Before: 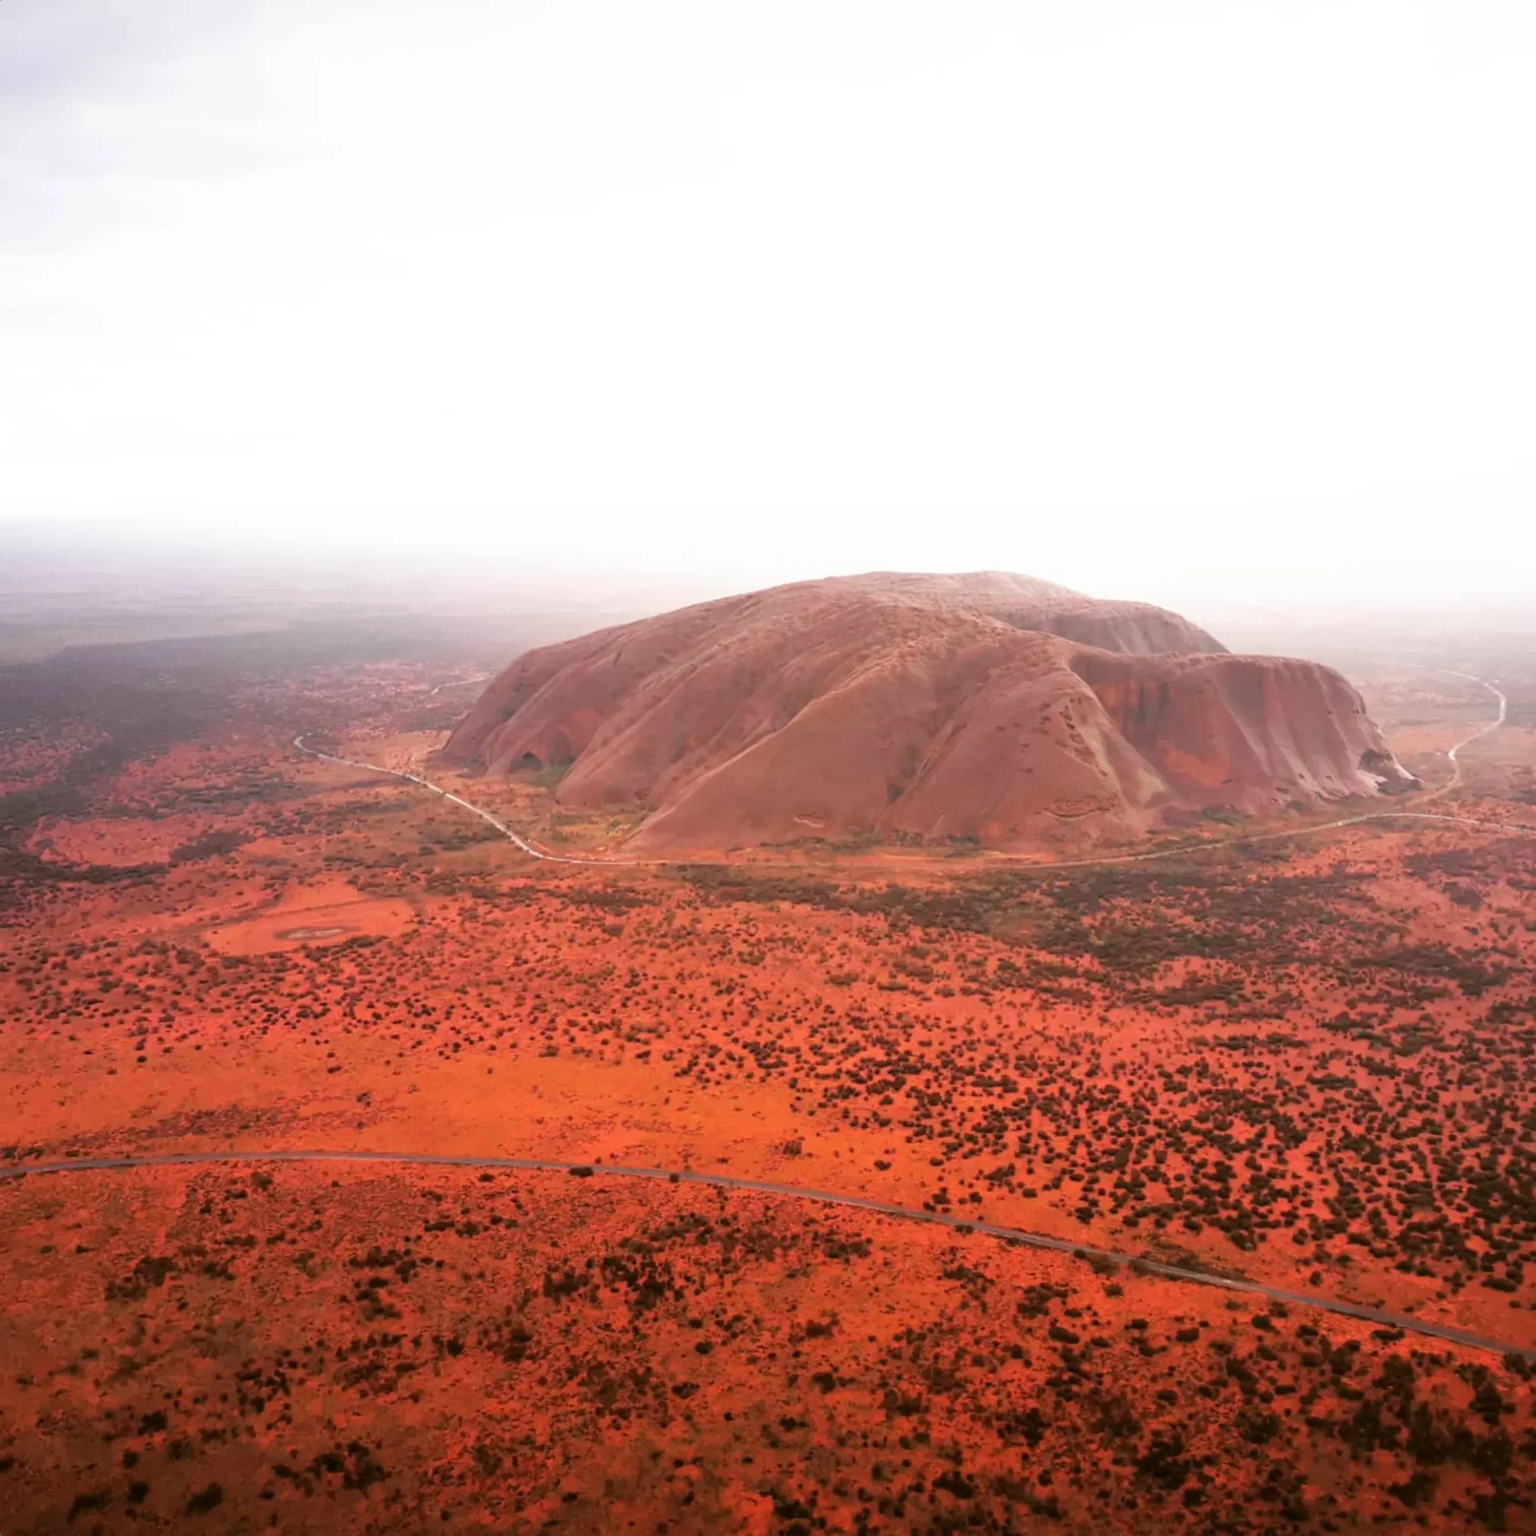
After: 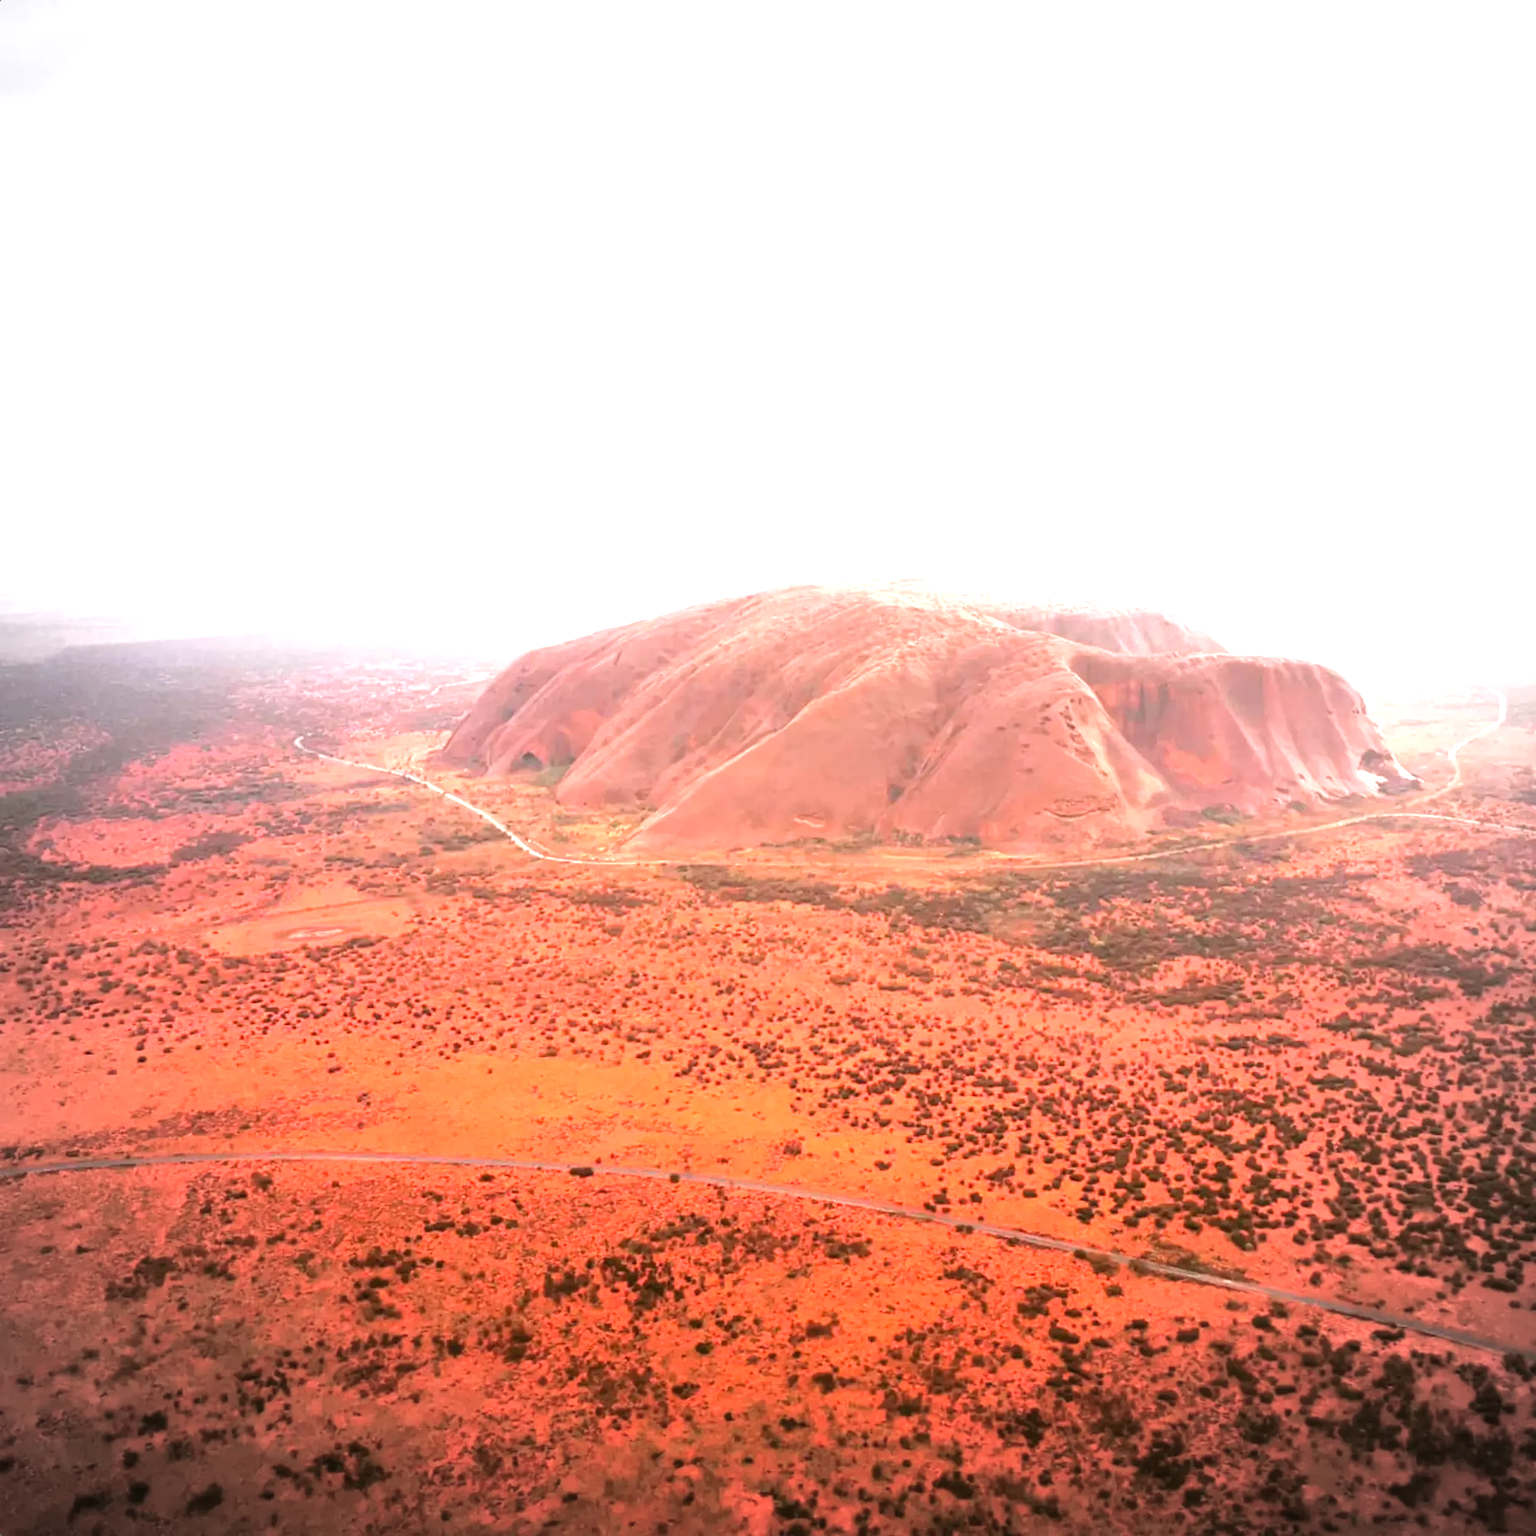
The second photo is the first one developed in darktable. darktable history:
vignetting: on, module defaults
exposure: black level correction 0, exposure 1.388 EV, compensate exposure bias true, compensate highlight preservation false
